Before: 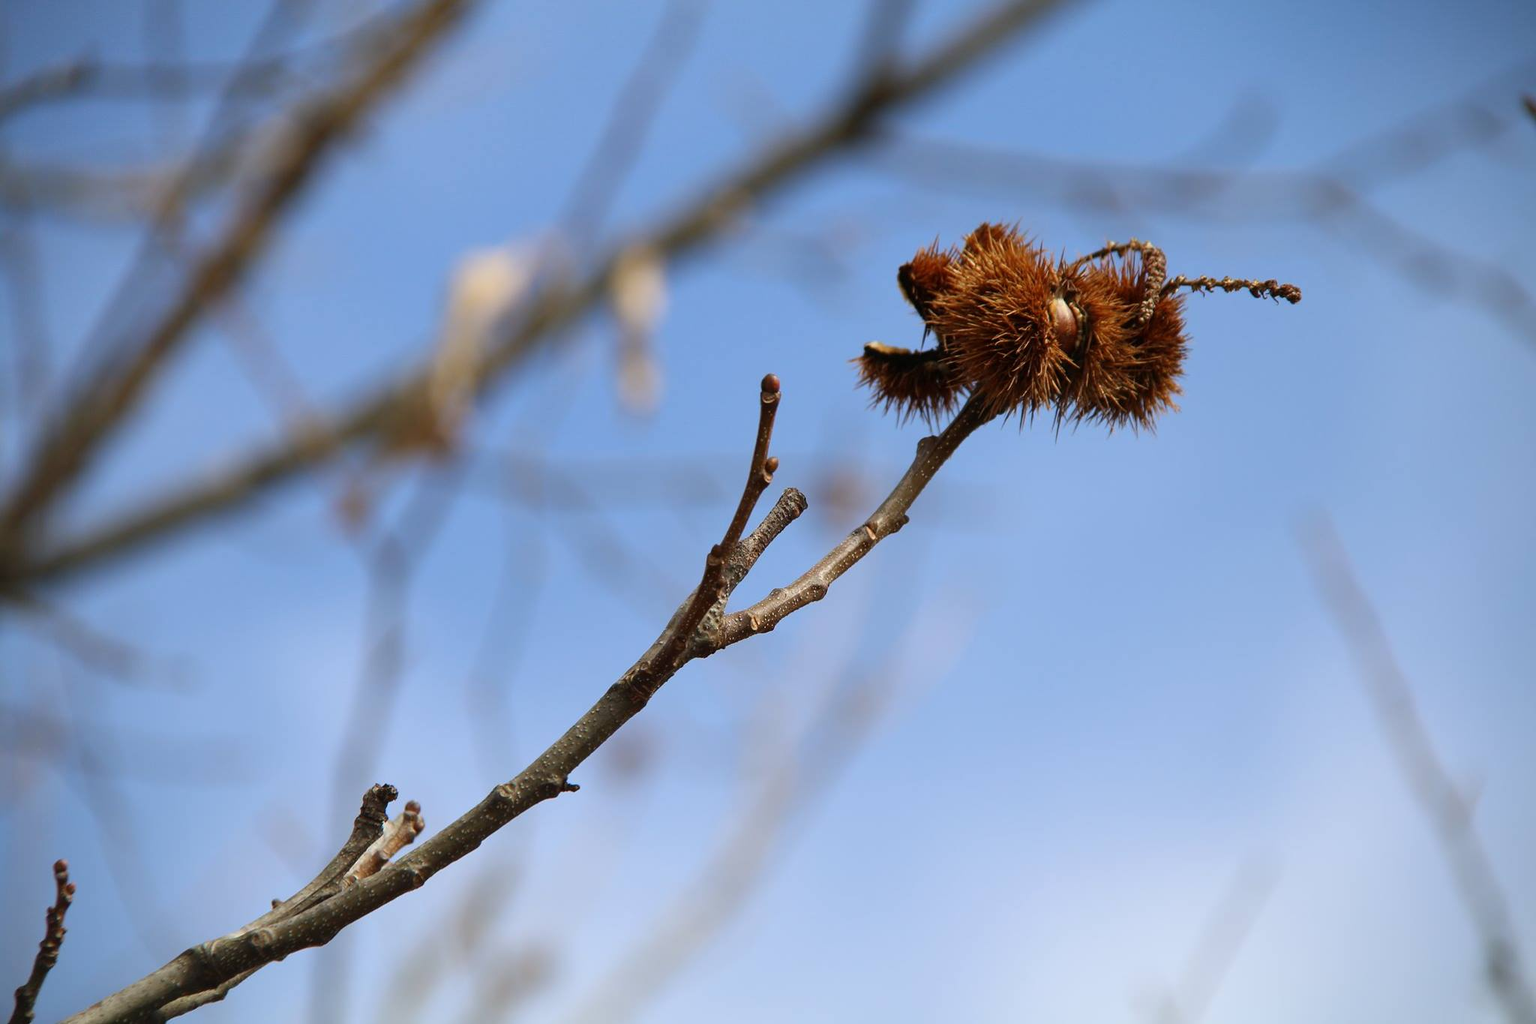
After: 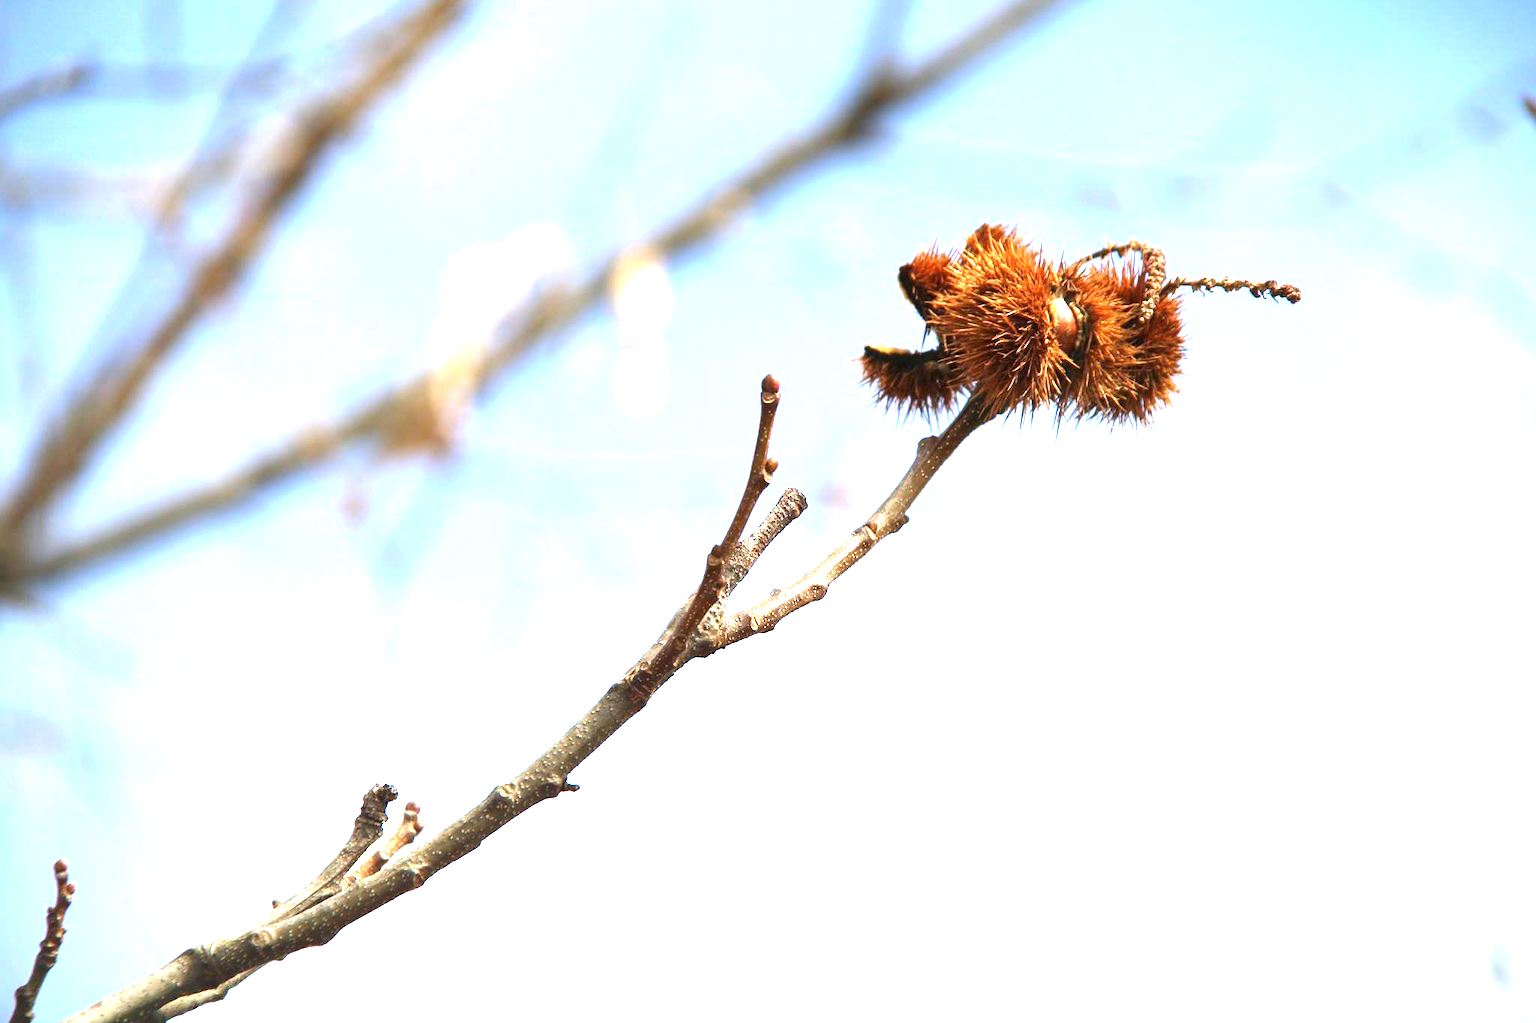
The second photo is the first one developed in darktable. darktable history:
exposure: black level correction 0, exposure 2.151 EV, compensate highlight preservation false
